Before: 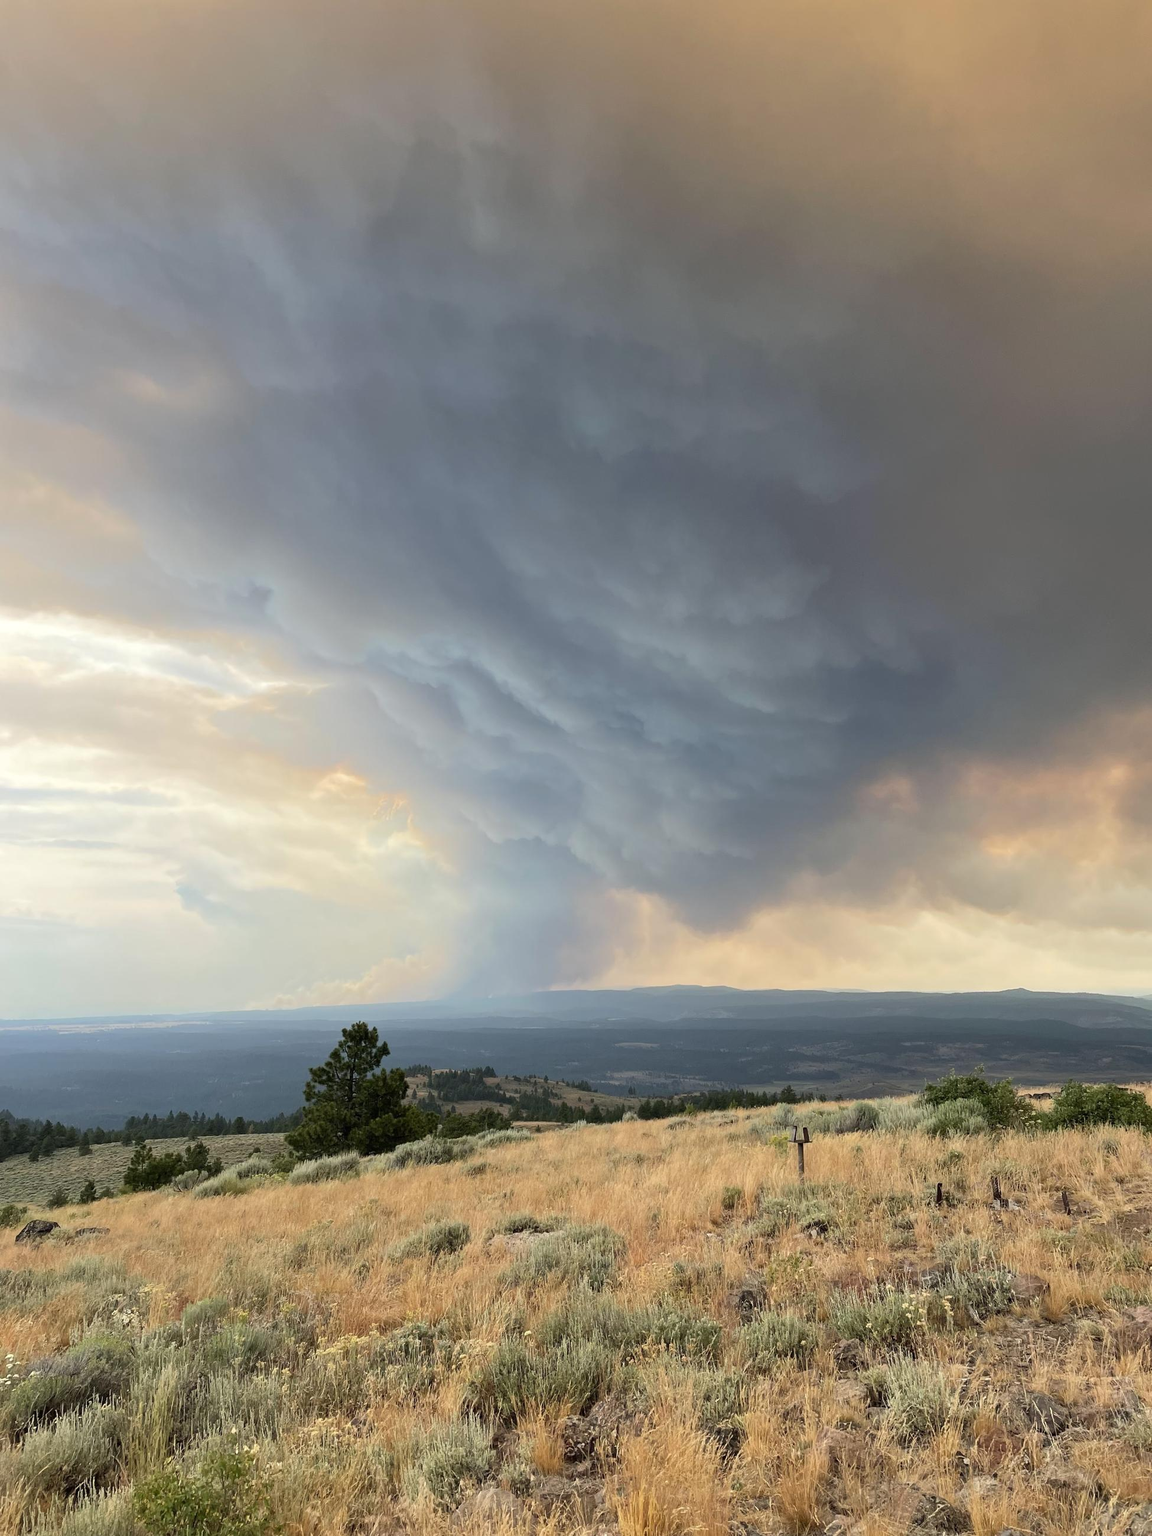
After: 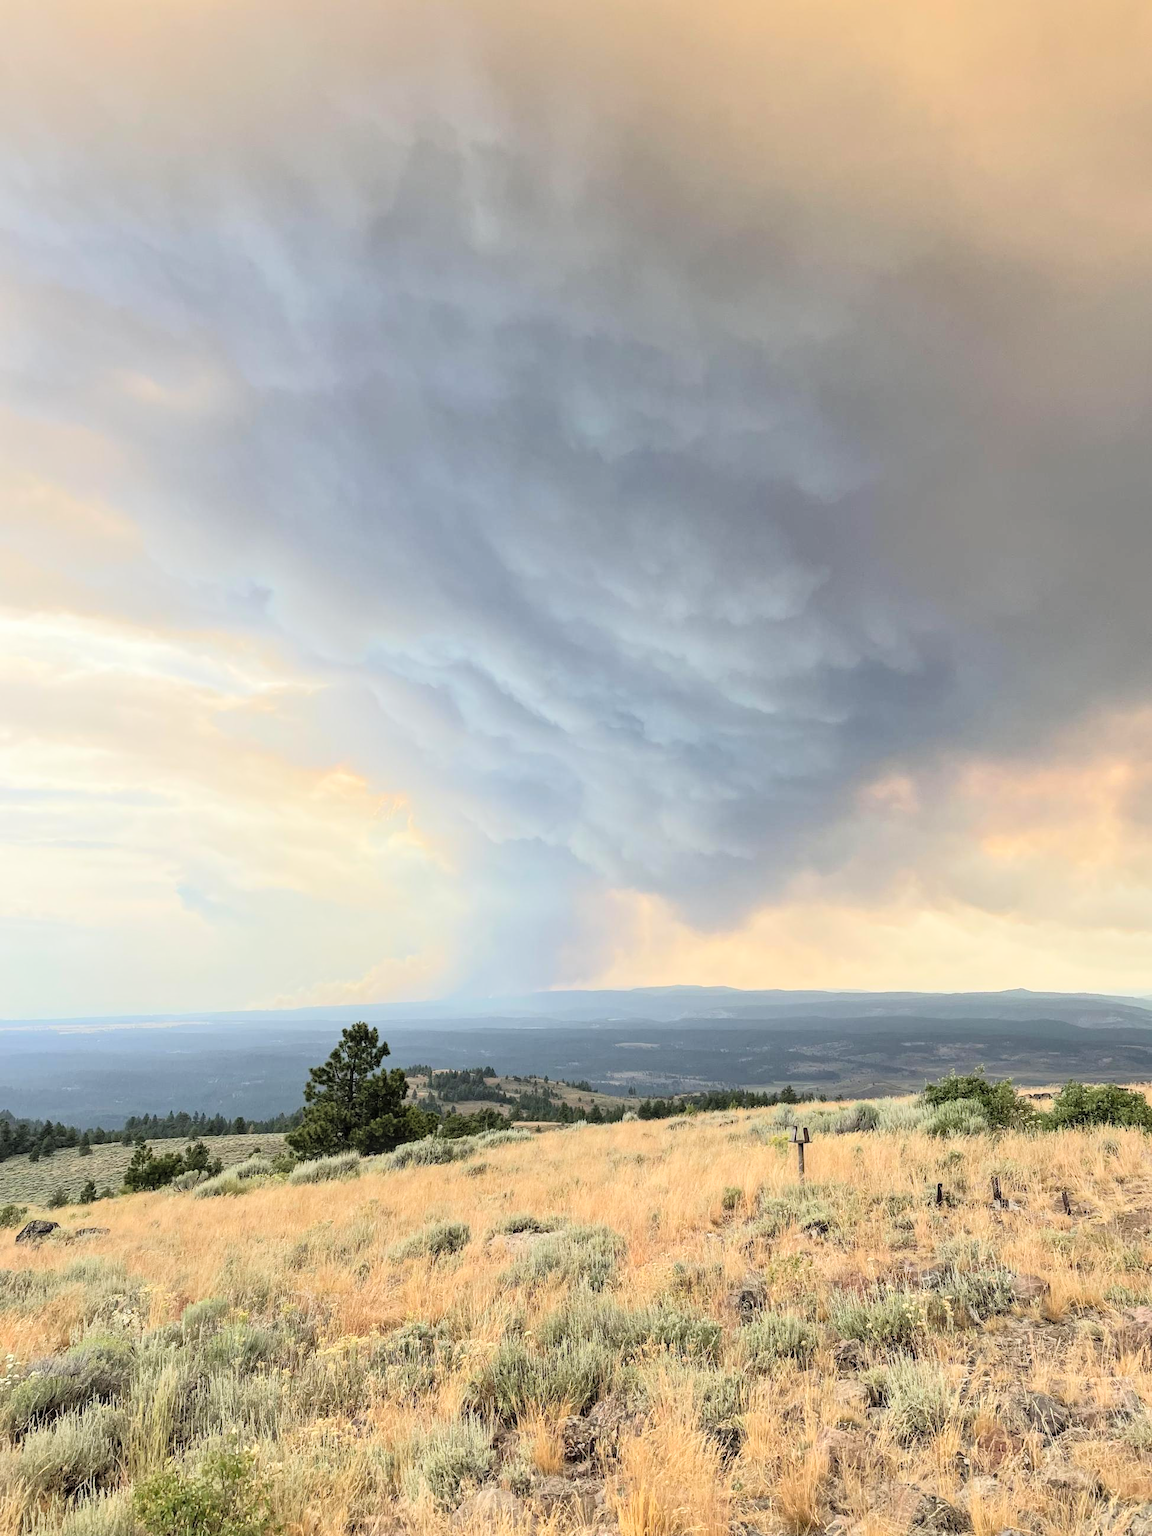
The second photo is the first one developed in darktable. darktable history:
tone curve: curves: ch0 [(0, 0.012) (0.144, 0.137) (0.326, 0.386) (0.489, 0.573) (0.656, 0.763) (0.849, 0.902) (1, 0.974)]; ch1 [(0, 0) (0.366, 0.367) (0.475, 0.453) (0.494, 0.493) (0.504, 0.497) (0.544, 0.579) (0.562, 0.619) (0.622, 0.694) (1, 1)]; ch2 [(0, 0) (0.333, 0.346) (0.375, 0.375) (0.424, 0.43) (0.476, 0.492) (0.502, 0.503) (0.533, 0.541) (0.572, 0.615) (0.605, 0.656) (0.641, 0.709) (1, 1)], color space Lab, linked channels, preserve colors none
contrast brightness saturation: brightness 0.131
local contrast: on, module defaults
